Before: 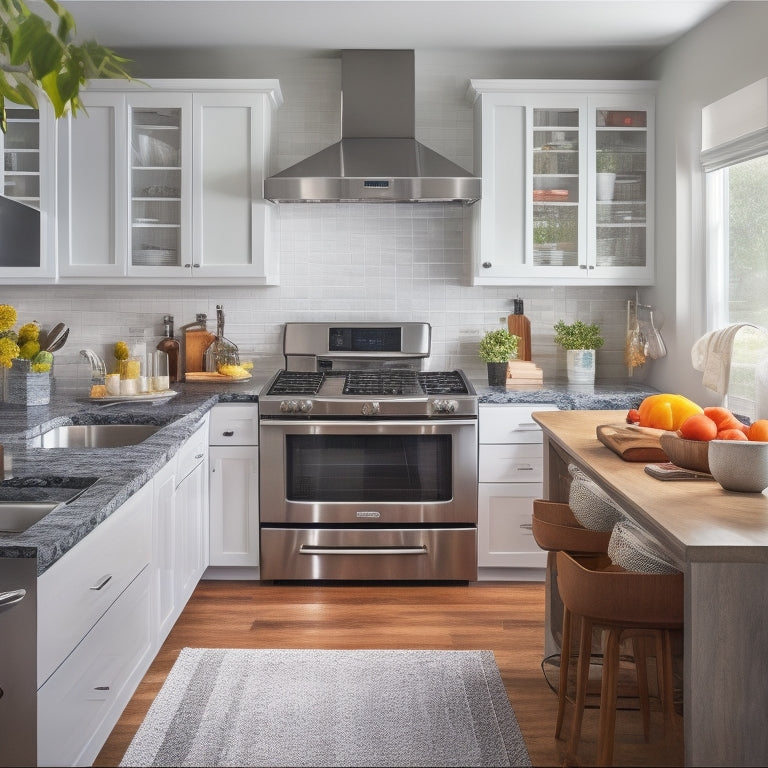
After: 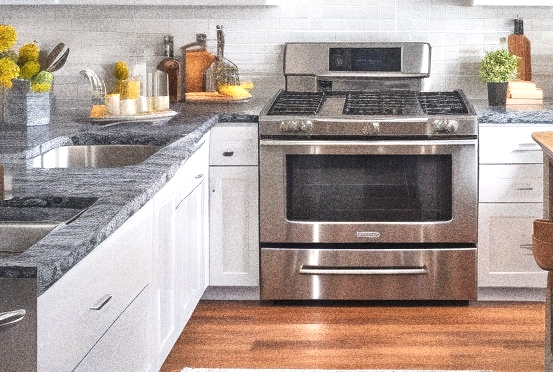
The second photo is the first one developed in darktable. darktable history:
grain: coarseness 10.62 ISO, strength 55.56%
exposure: exposure 0.556 EV, compensate highlight preservation false
crop: top 36.498%, right 27.964%, bottom 14.995%
